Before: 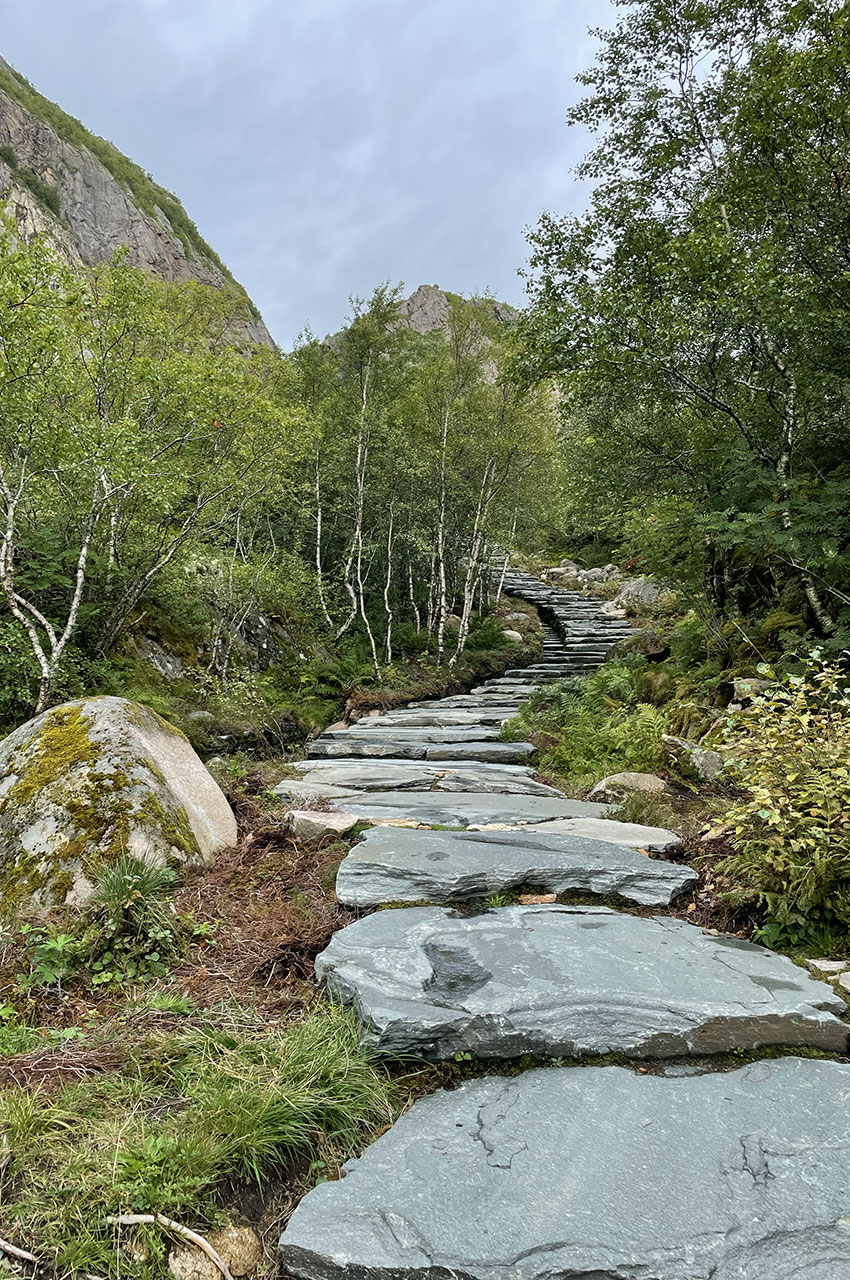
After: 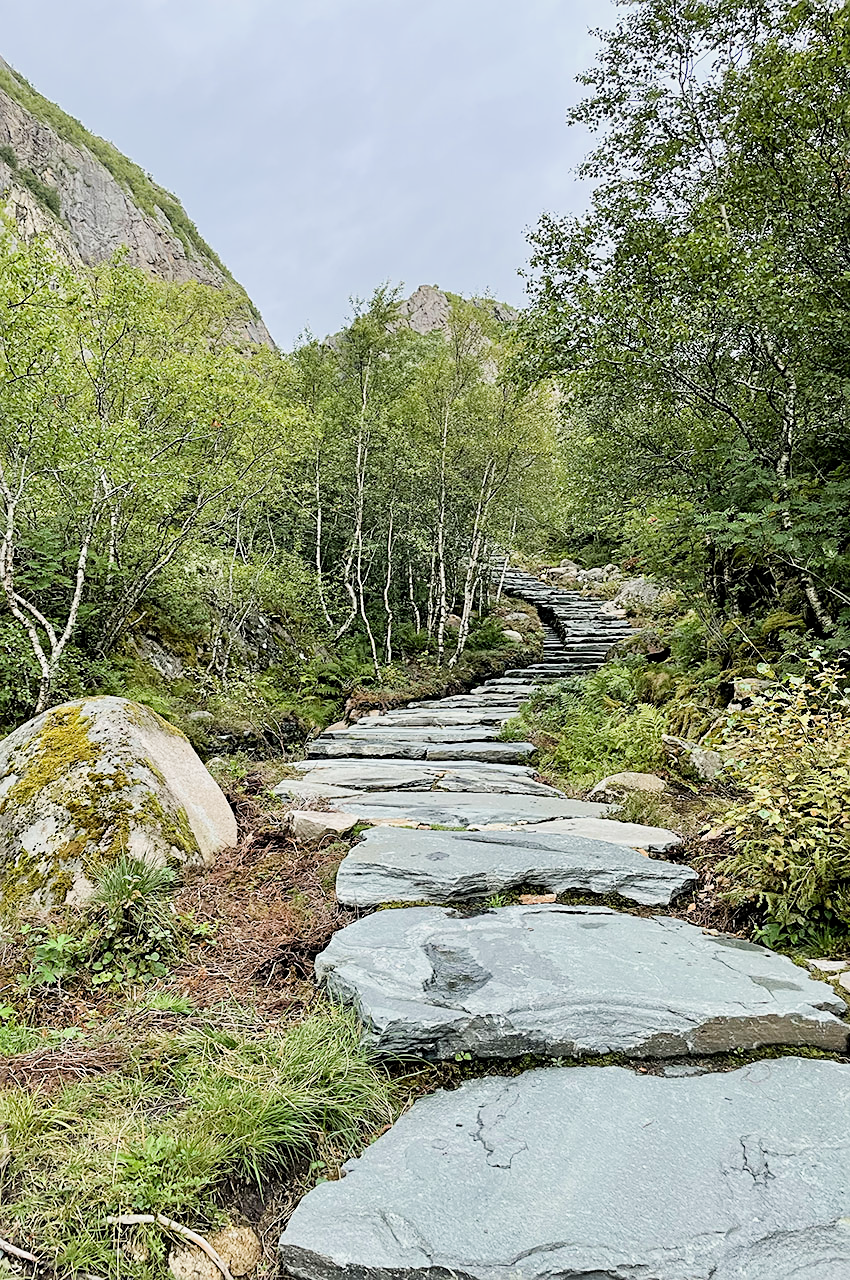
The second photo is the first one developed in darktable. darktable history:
filmic rgb: black relative exposure -7.65 EV, white relative exposure 4.56 EV, hardness 3.61
sharpen: on, module defaults
exposure: black level correction 0.001, exposure 1 EV, compensate highlight preservation false
